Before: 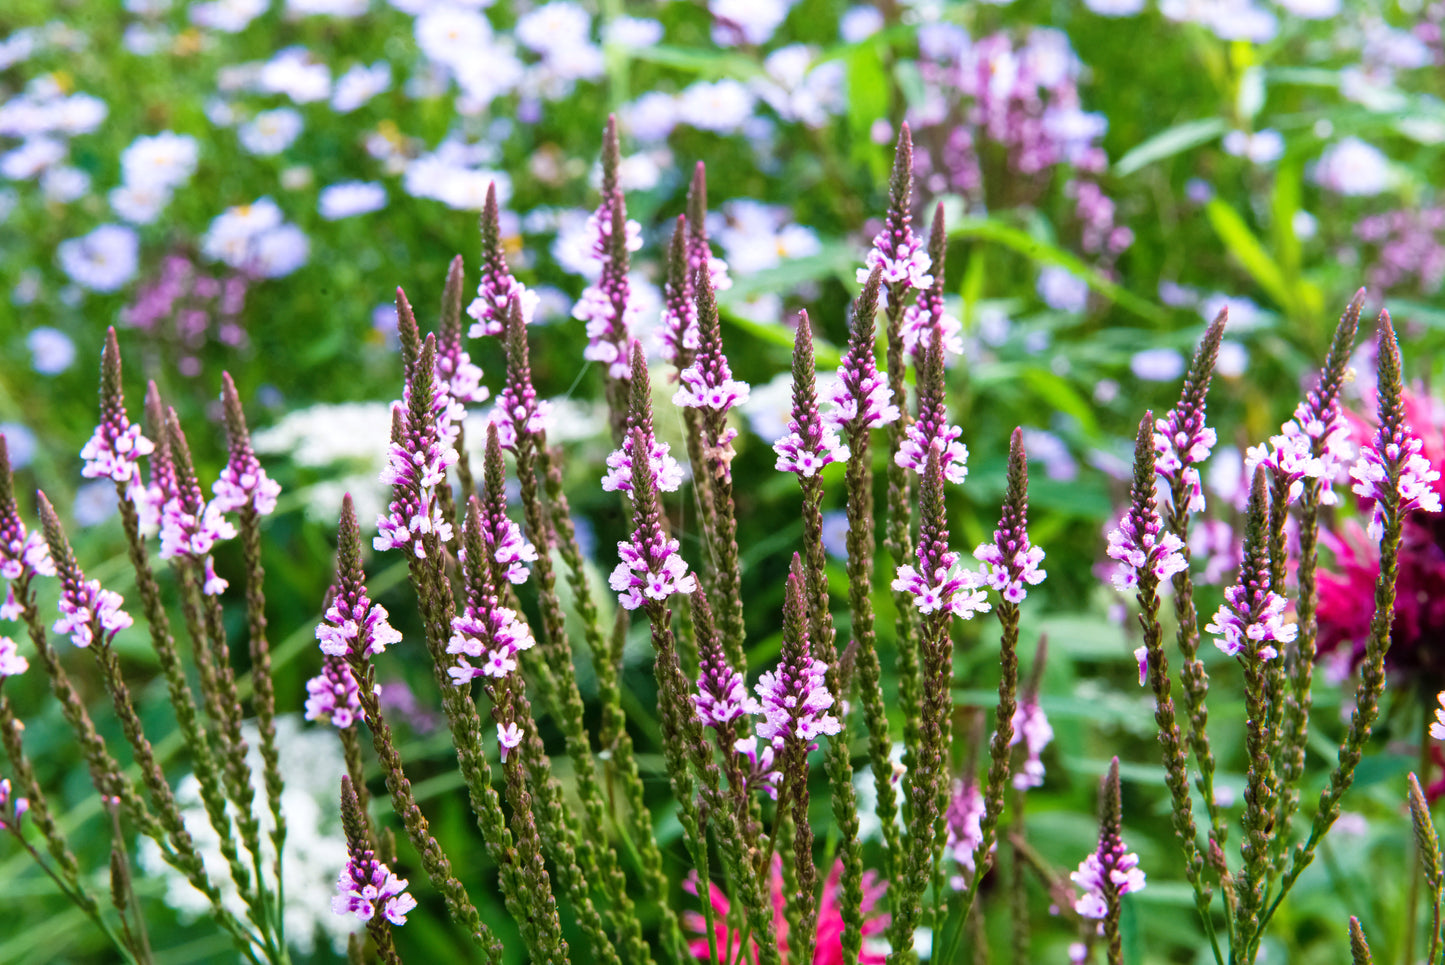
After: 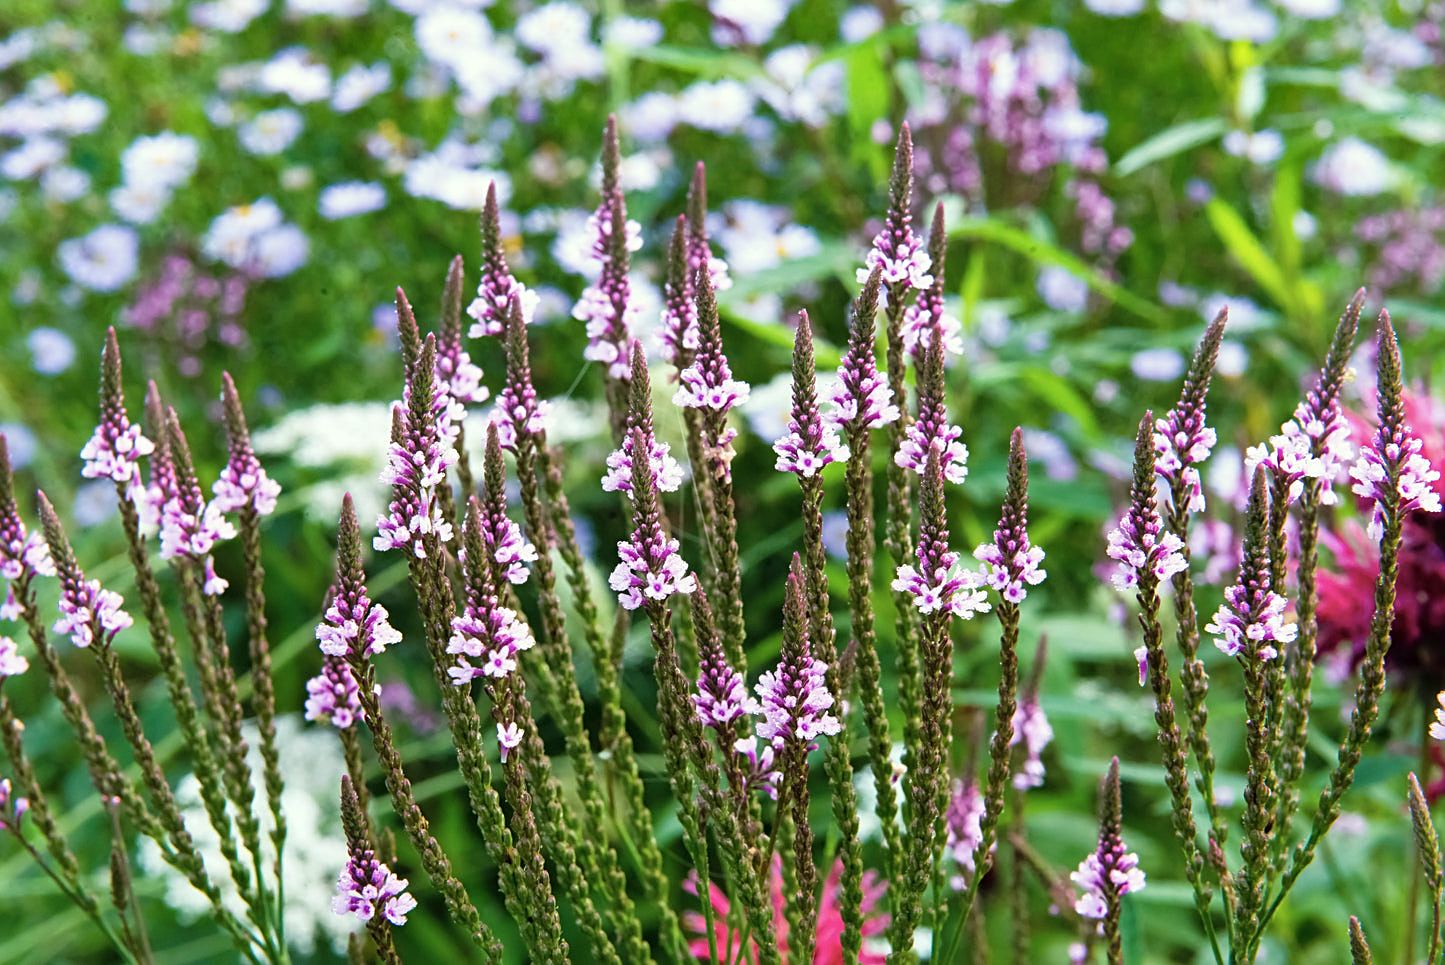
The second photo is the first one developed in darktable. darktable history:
contrast brightness saturation: saturation -0.086
sharpen: on, module defaults
shadows and highlights: radius 136.26, soften with gaussian
color correction: highlights a* -4.8, highlights b* 5.05, saturation 0.956
